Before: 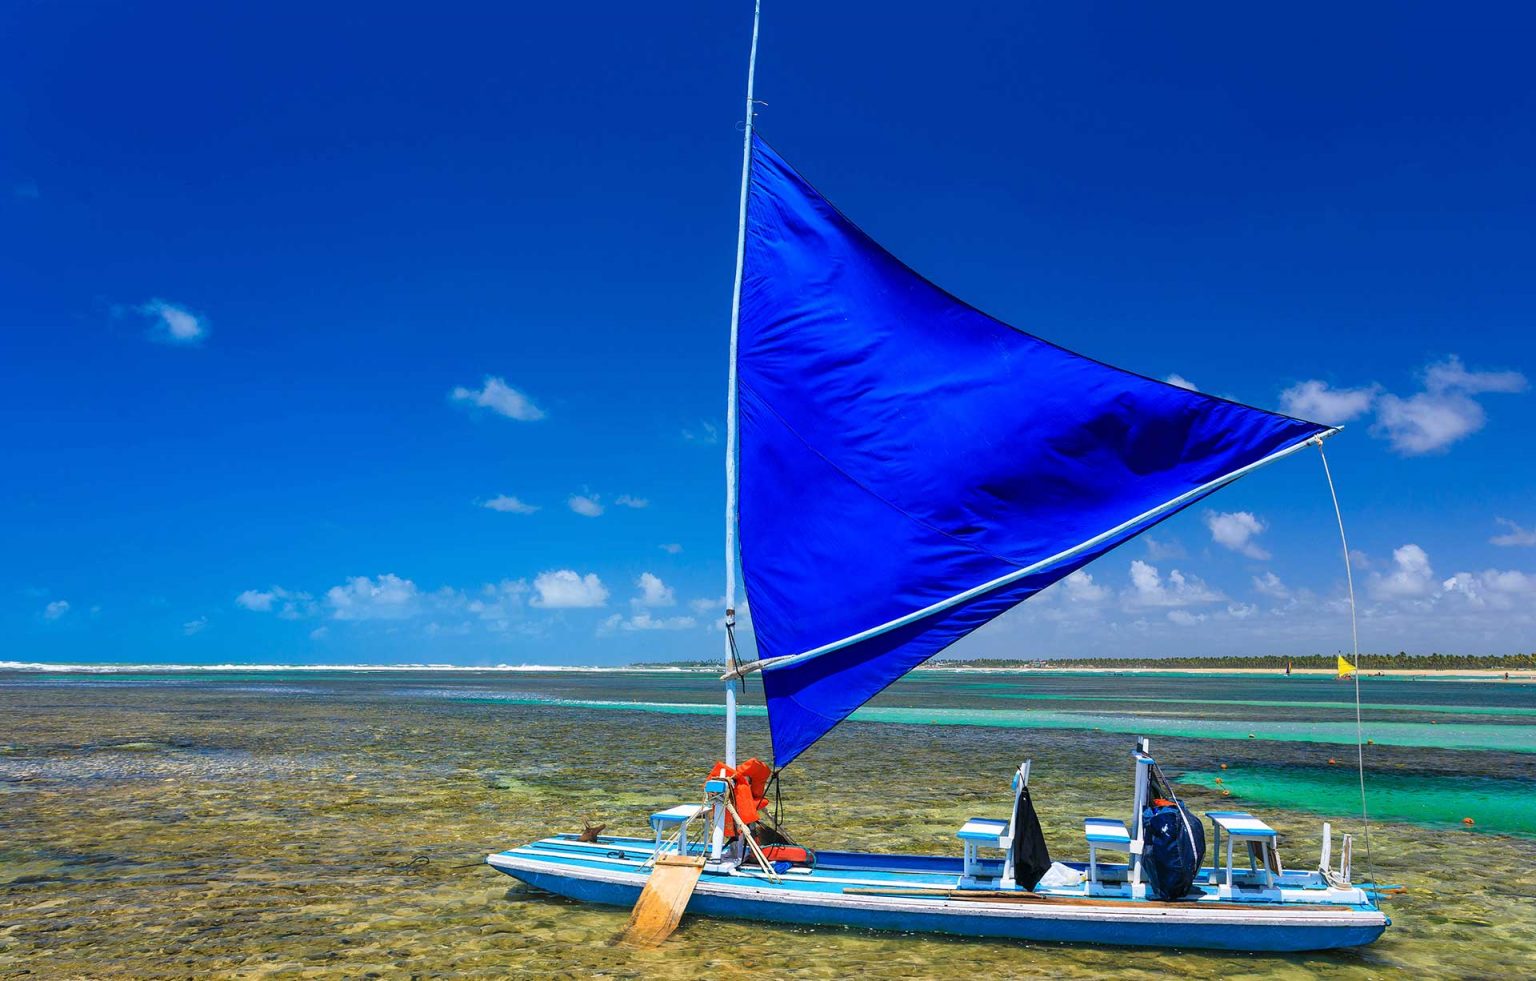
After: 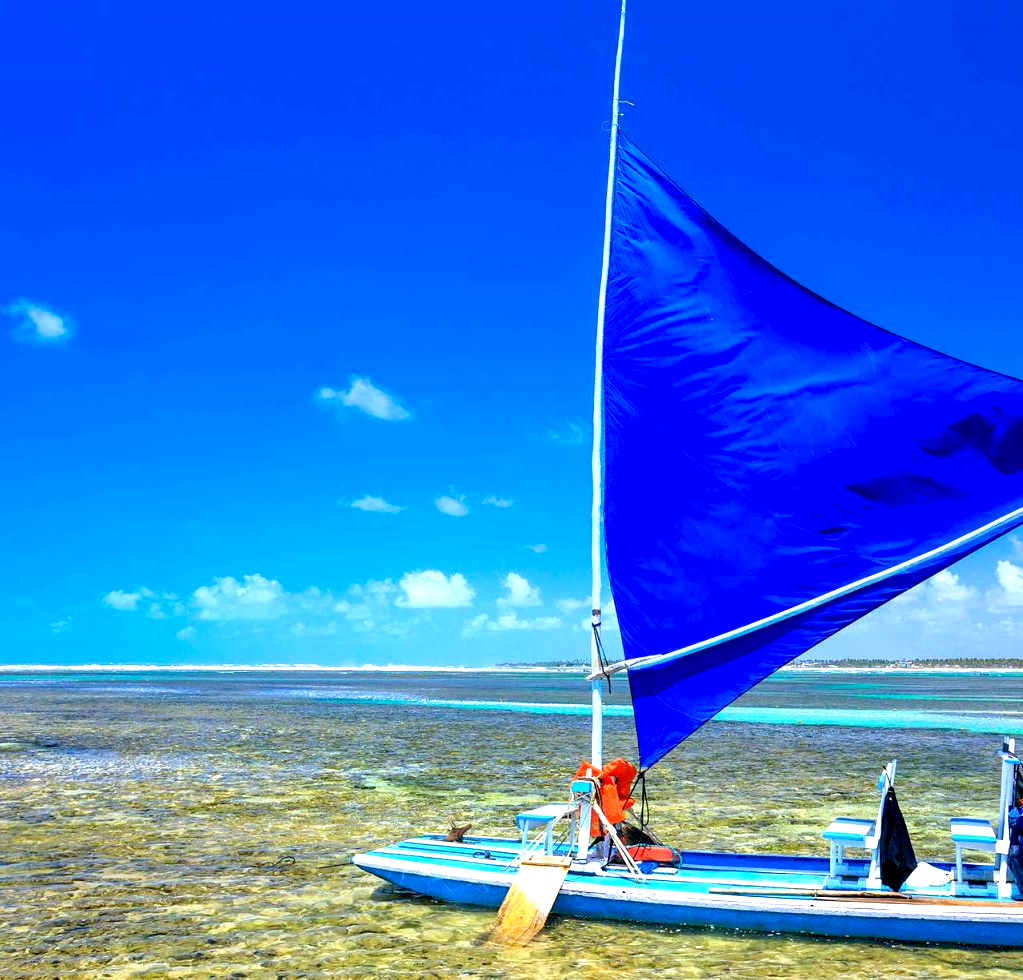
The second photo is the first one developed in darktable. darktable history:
exposure: black level correction 0.01, exposure 1 EV, compensate highlight preservation false
crop and rotate: left 8.786%, right 24.548%
white balance: red 0.931, blue 1.11
